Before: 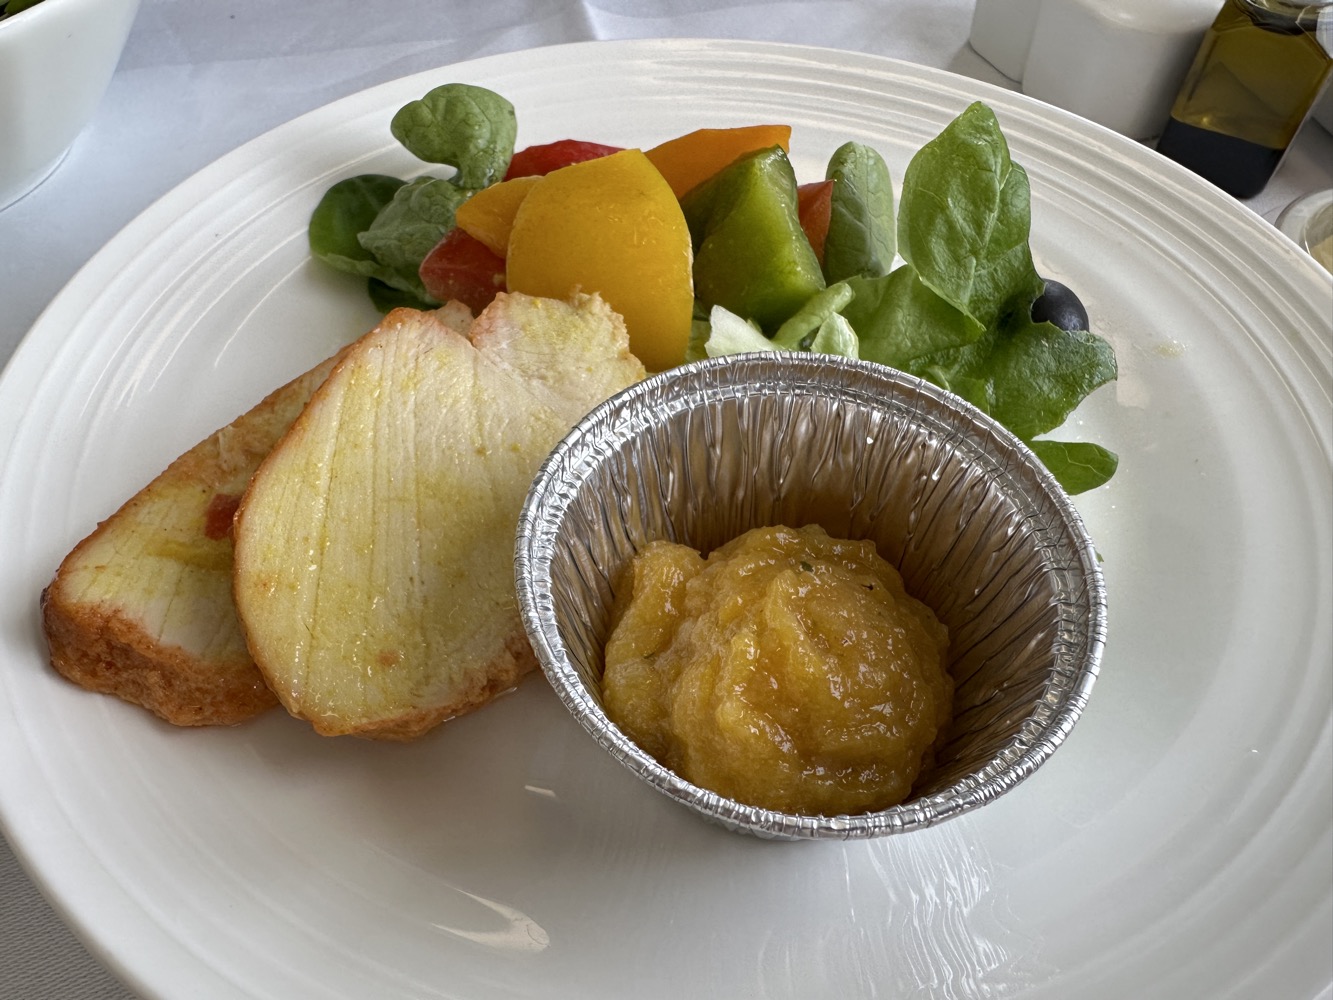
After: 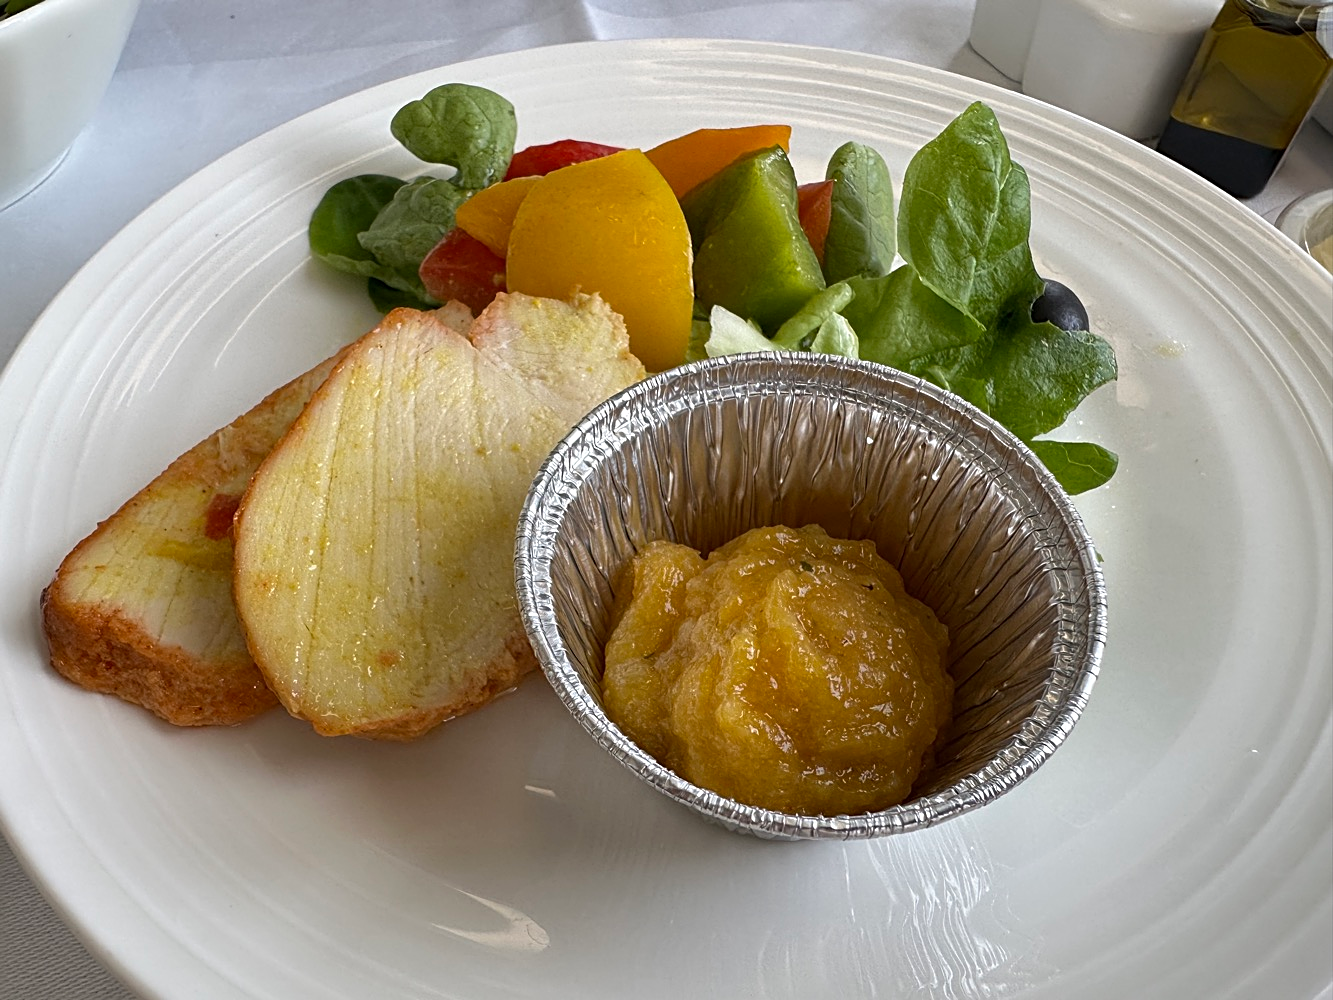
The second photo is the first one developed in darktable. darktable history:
exposure: exposure 0 EV, compensate highlight preservation false
sharpen: on, module defaults
